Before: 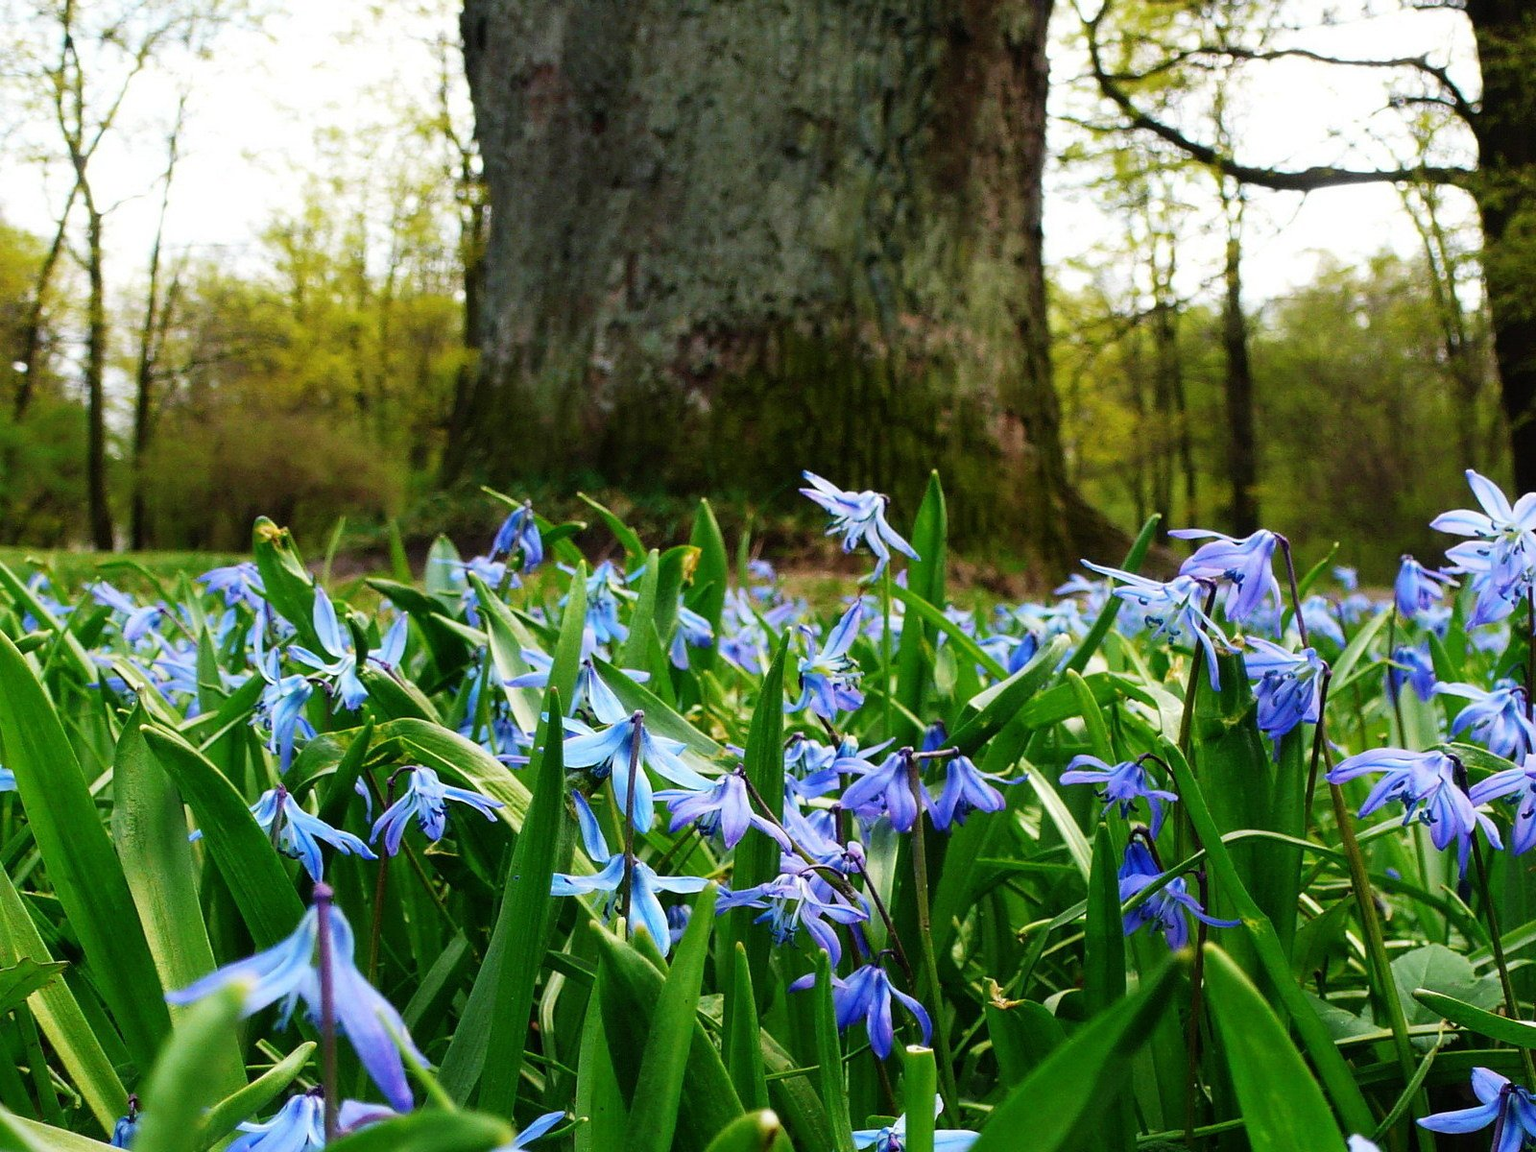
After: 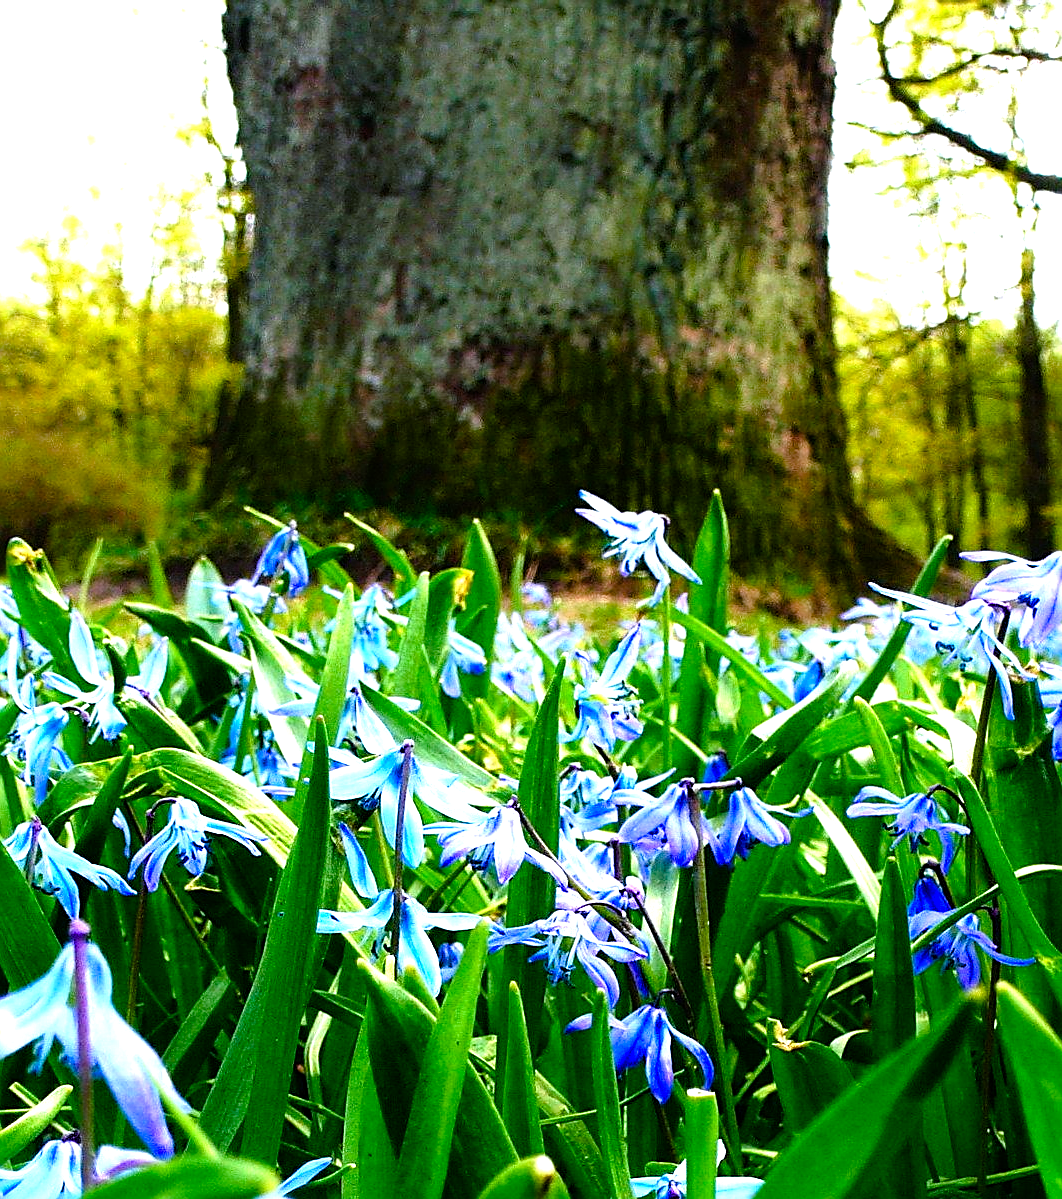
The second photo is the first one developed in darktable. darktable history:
color calibration: illuminant as shot in camera, x 0.358, y 0.373, temperature 4628.91 K
tone equalizer: -8 EV -1.07 EV, -7 EV -0.977 EV, -6 EV -0.897 EV, -5 EV -0.573 EV, -3 EV 0.543 EV, -2 EV 0.857 EV, -1 EV 0.993 EV, +0 EV 1.07 EV
exposure: exposure 0.164 EV, compensate exposure bias true, compensate highlight preservation false
color balance rgb: shadows lift › chroma 2.02%, shadows lift › hue 247.95°, perceptual saturation grading › global saturation 14.487%, perceptual saturation grading › highlights -25.565%, perceptual saturation grading › shadows 25.875%, global vibrance 40.662%
sharpen: on, module defaults
crop and rotate: left 16.08%, right 17.531%
